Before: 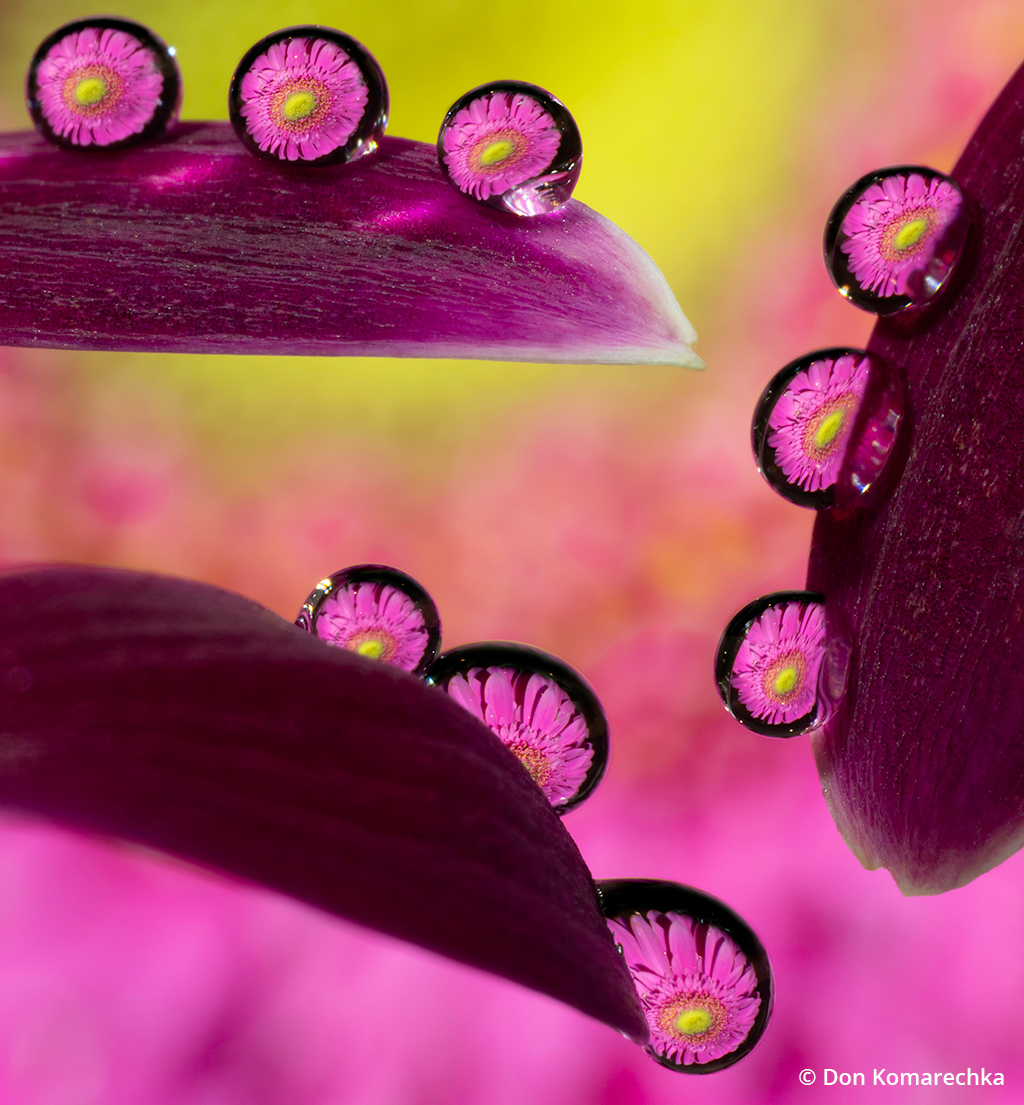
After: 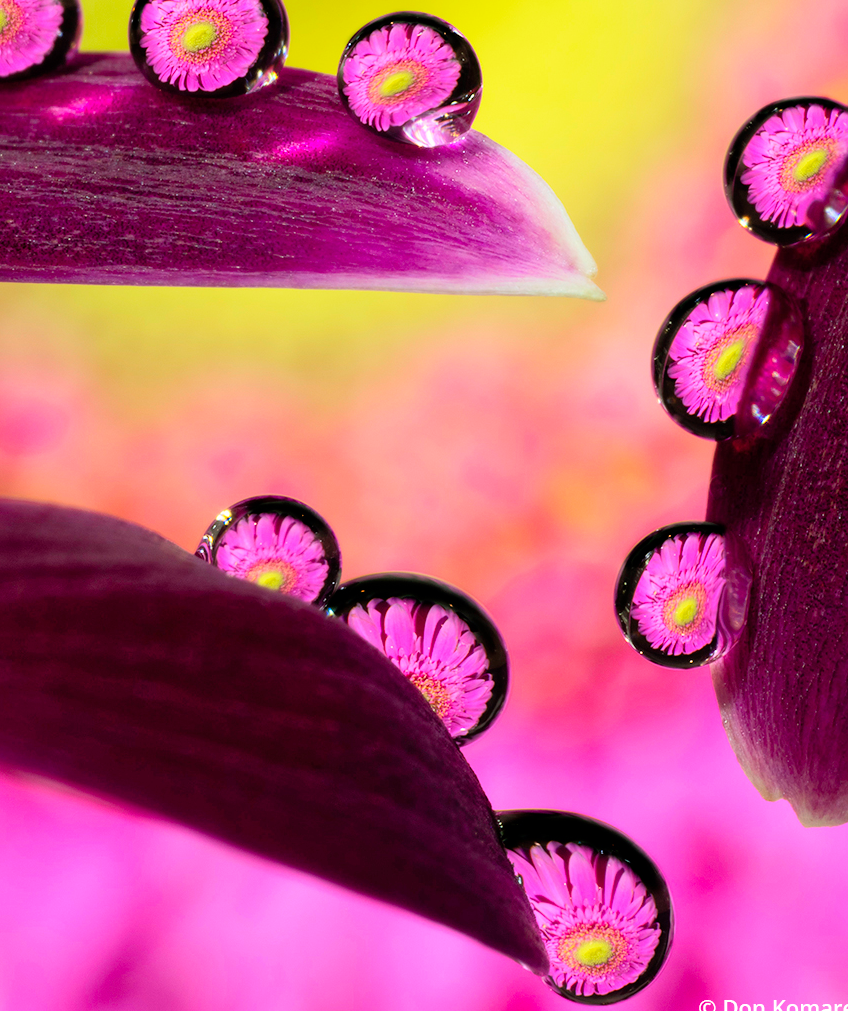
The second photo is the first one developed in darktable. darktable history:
crop: left 9.807%, top 6.259%, right 7.334%, bottom 2.177%
tone curve: curves: ch0 [(0, 0) (0.004, 0.001) (0.133, 0.16) (0.325, 0.399) (0.475, 0.588) (0.832, 0.903) (1, 1)], color space Lab, linked channels, preserve colors none
